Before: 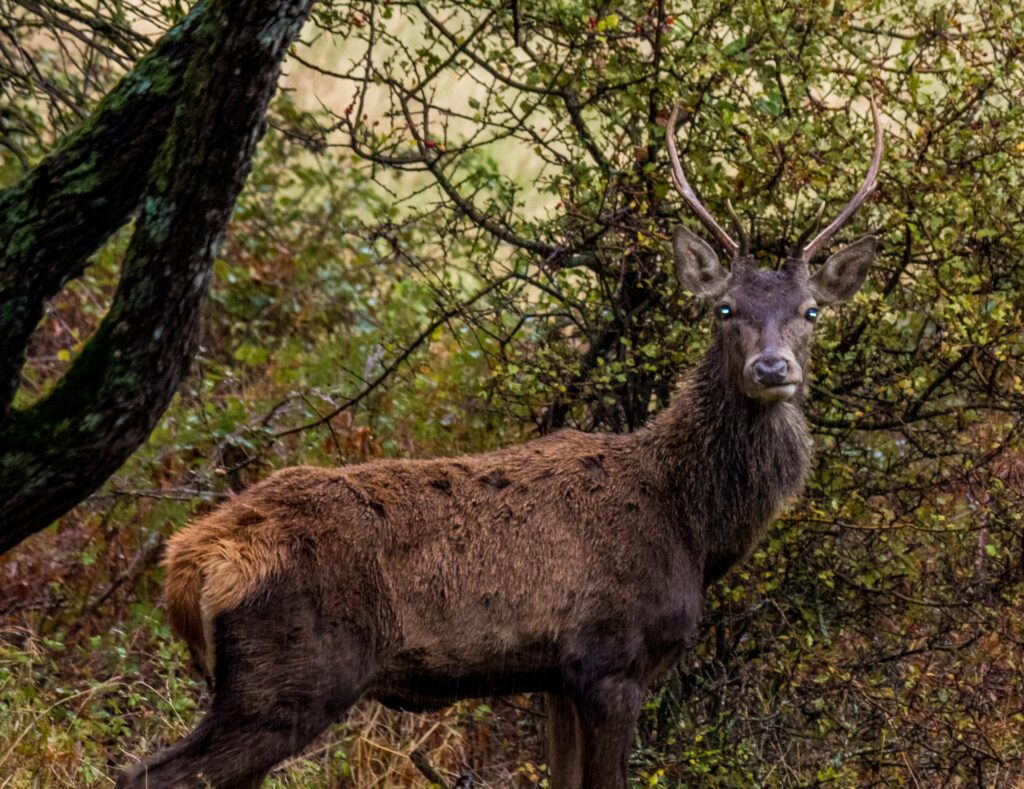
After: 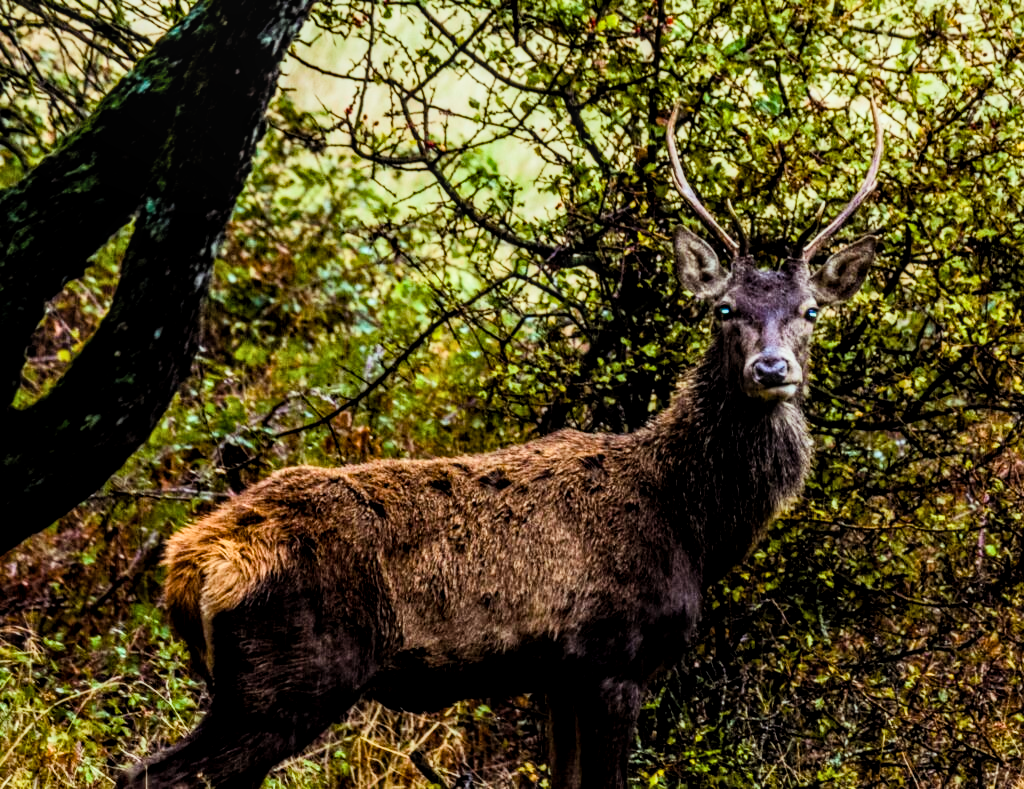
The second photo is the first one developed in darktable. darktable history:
local contrast: detail 130%
contrast brightness saturation: contrast 0.198, brightness 0.148, saturation 0.141
color balance rgb: highlights gain › luminance 20.229%, highlights gain › chroma 2.78%, highlights gain › hue 175.24°, perceptual saturation grading › global saturation 26.637%, perceptual saturation grading › highlights -27.943%, perceptual saturation grading › mid-tones 15.373%, perceptual saturation grading › shadows 32.883%
filmic rgb: black relative exposure -5.06 EV, white relative exposure 3.98 EV, hardness 2.9, contrast 1.3, highlights saturation mix -31.12%
